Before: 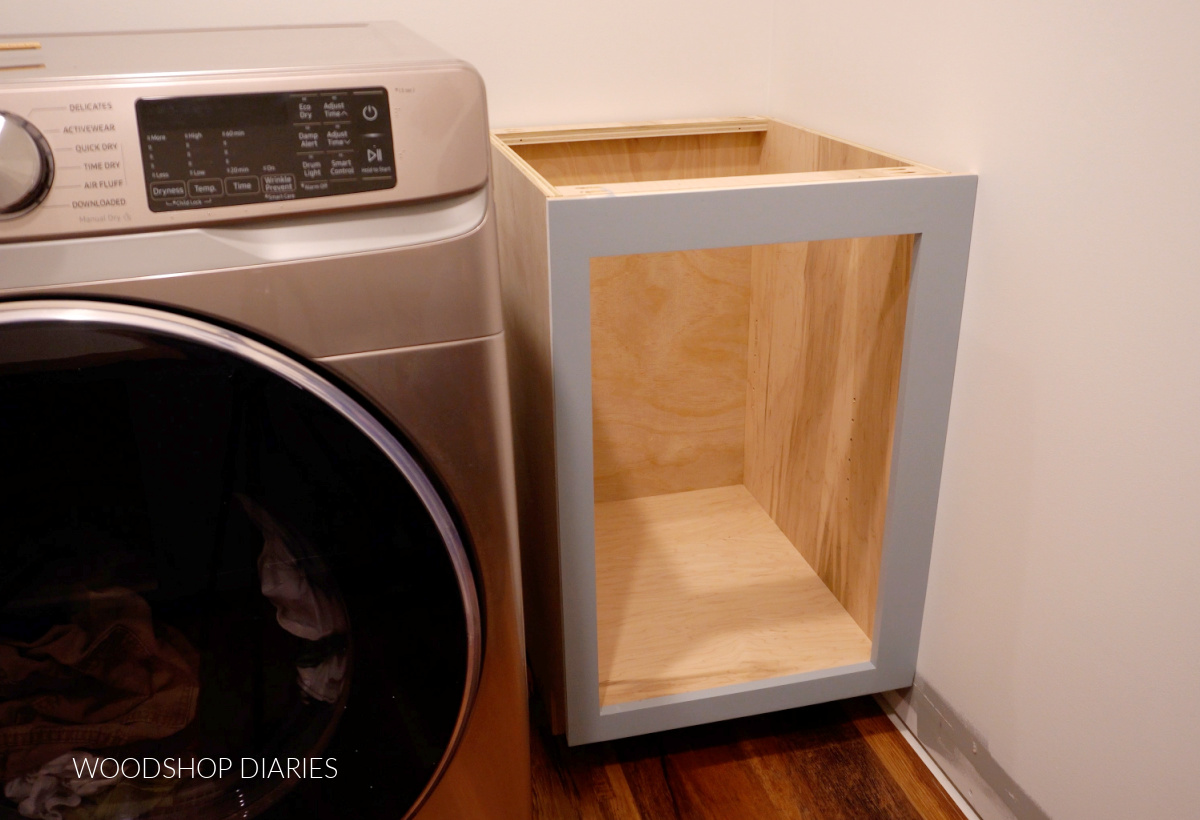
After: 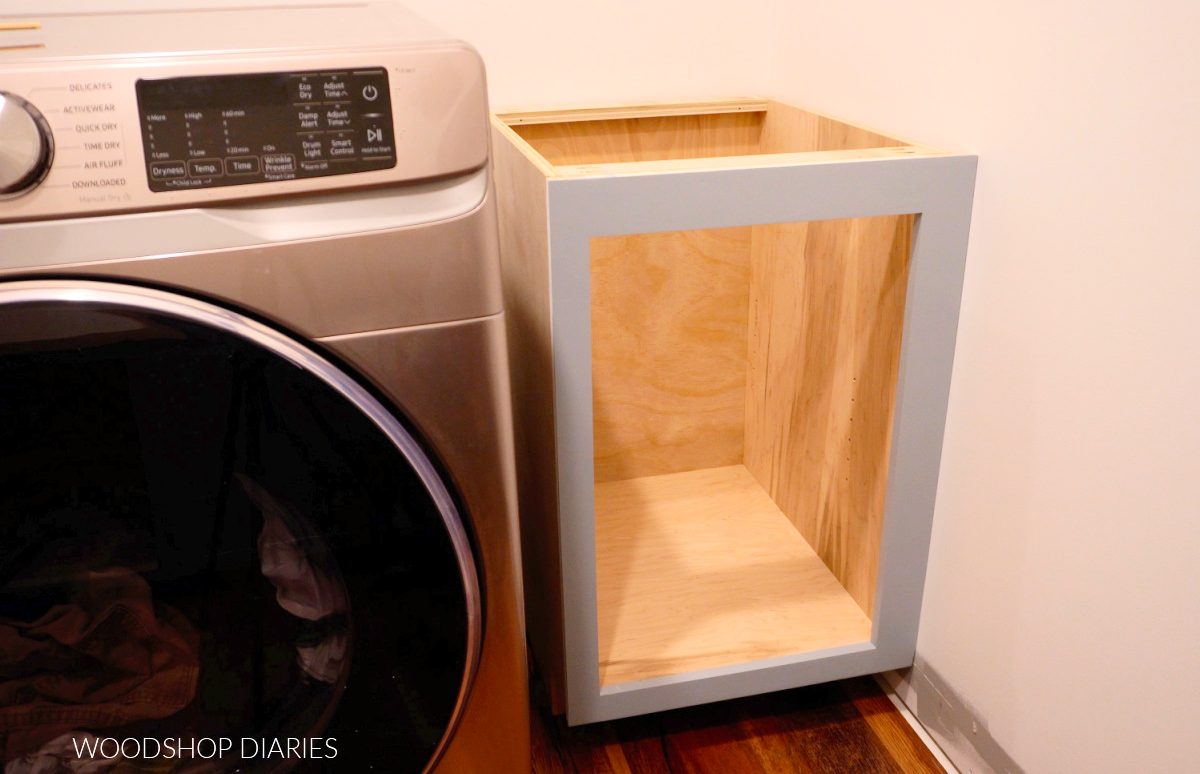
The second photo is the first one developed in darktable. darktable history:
crop and rotate: top 2.479%, bottom 3.018%
contrast brightness saturation: contrast 0.2, brightness 0.16, saturation 0.22
